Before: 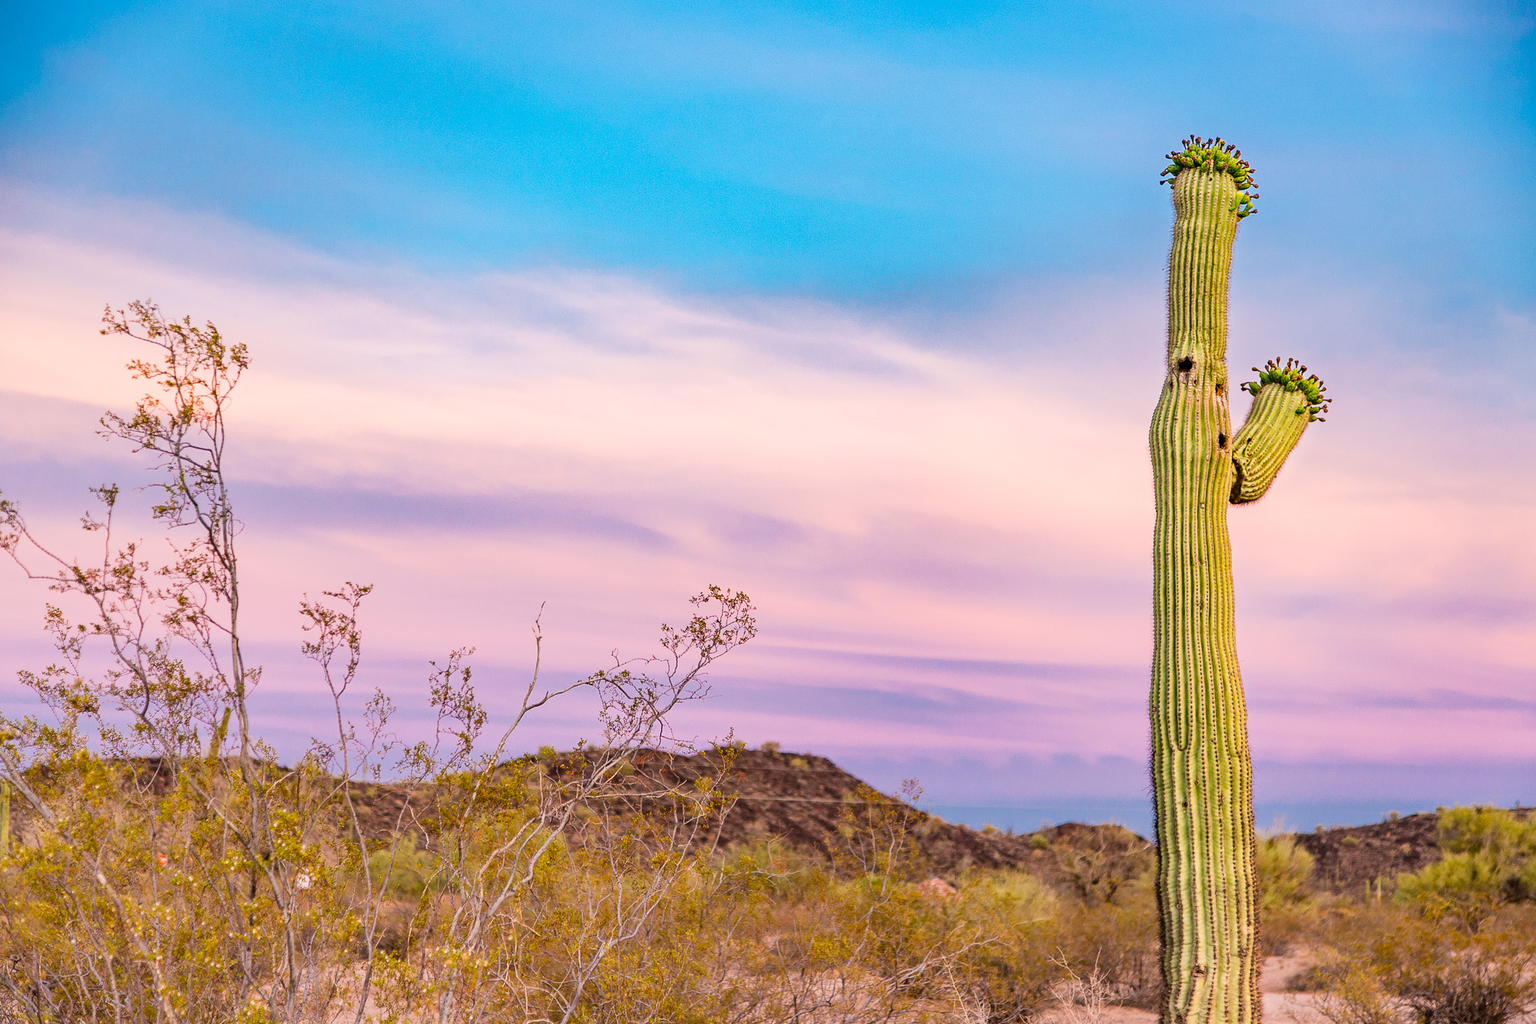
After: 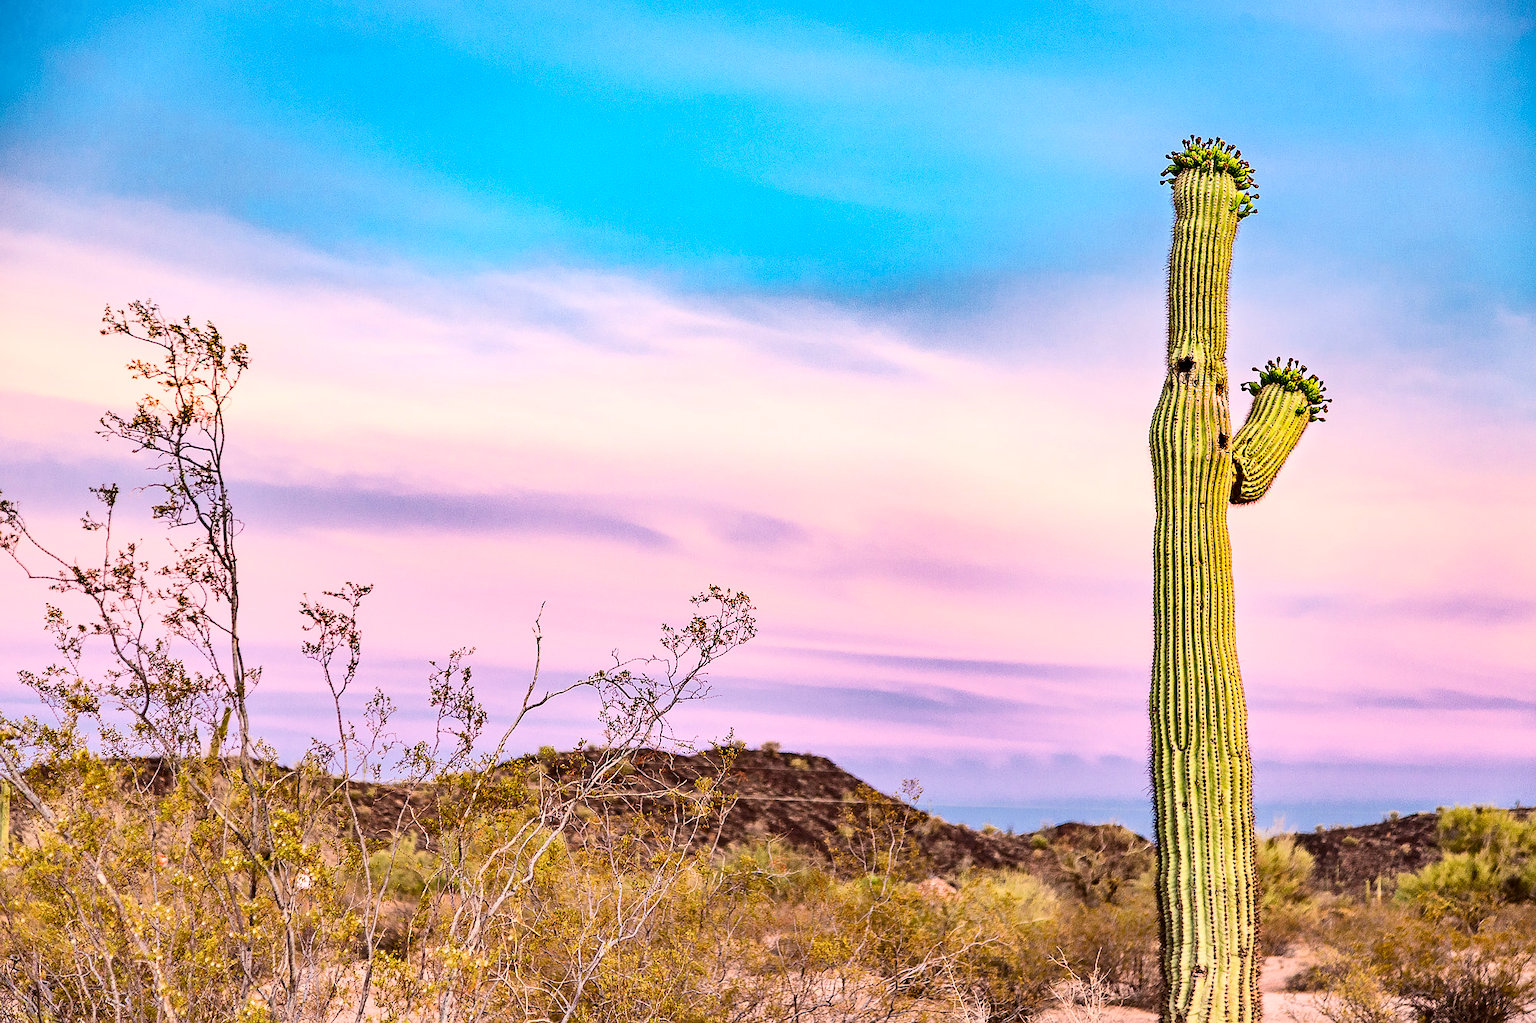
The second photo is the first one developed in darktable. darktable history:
exposure: exposure 0.2 EV, compensate highlight preservation false
sharpen: radius 0.969, amount 0.604
shadows and highlights: shadows 5, soften with gaussian
contrast brightness saturation: contrast 0.28
